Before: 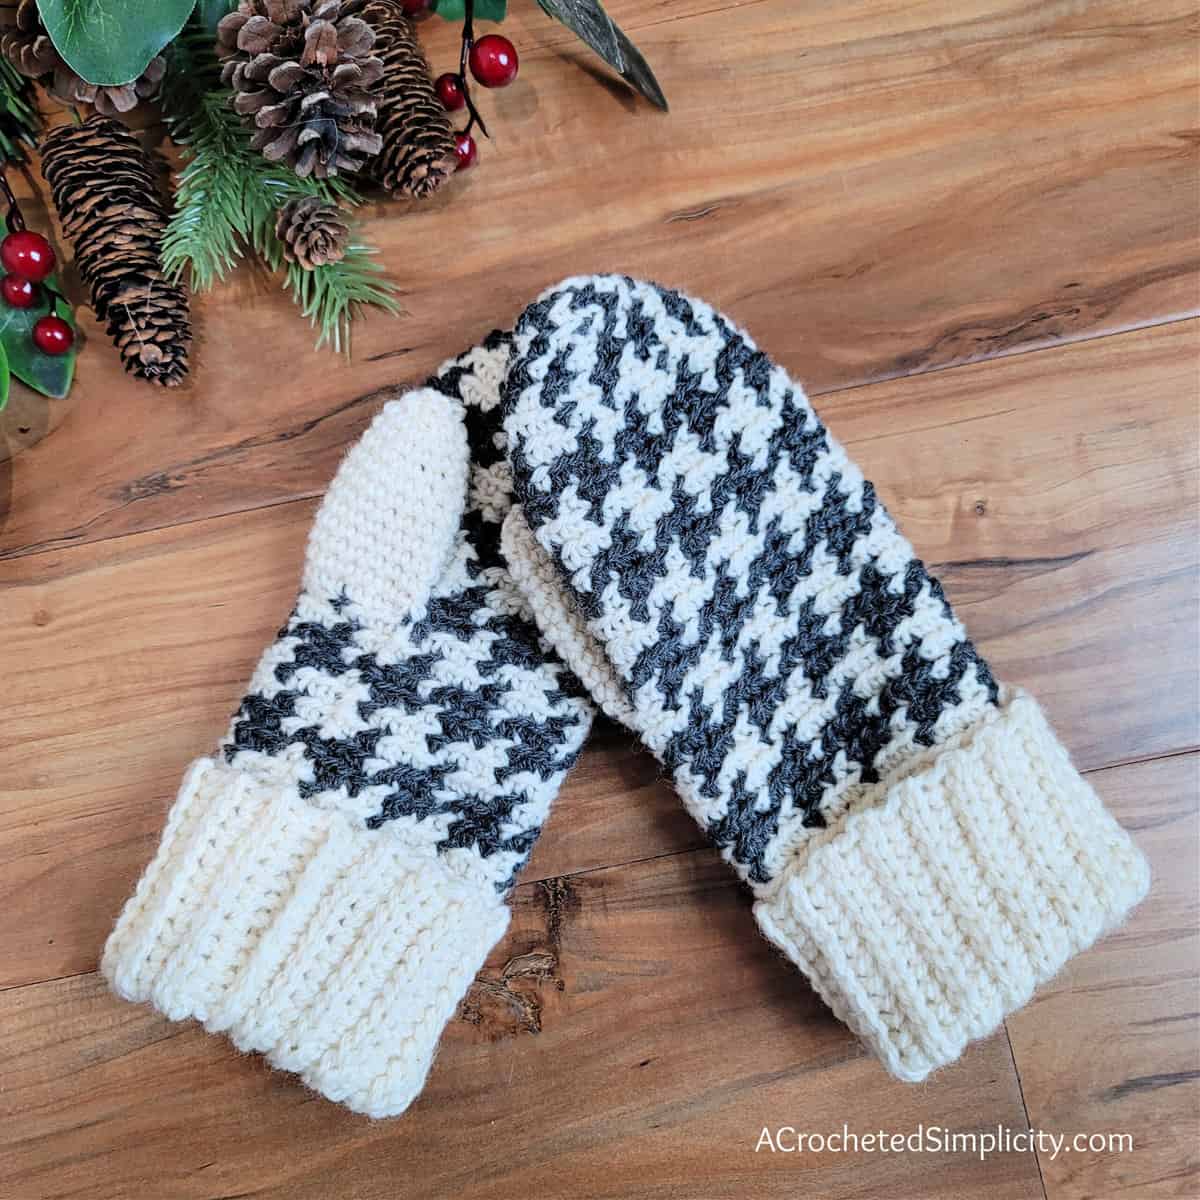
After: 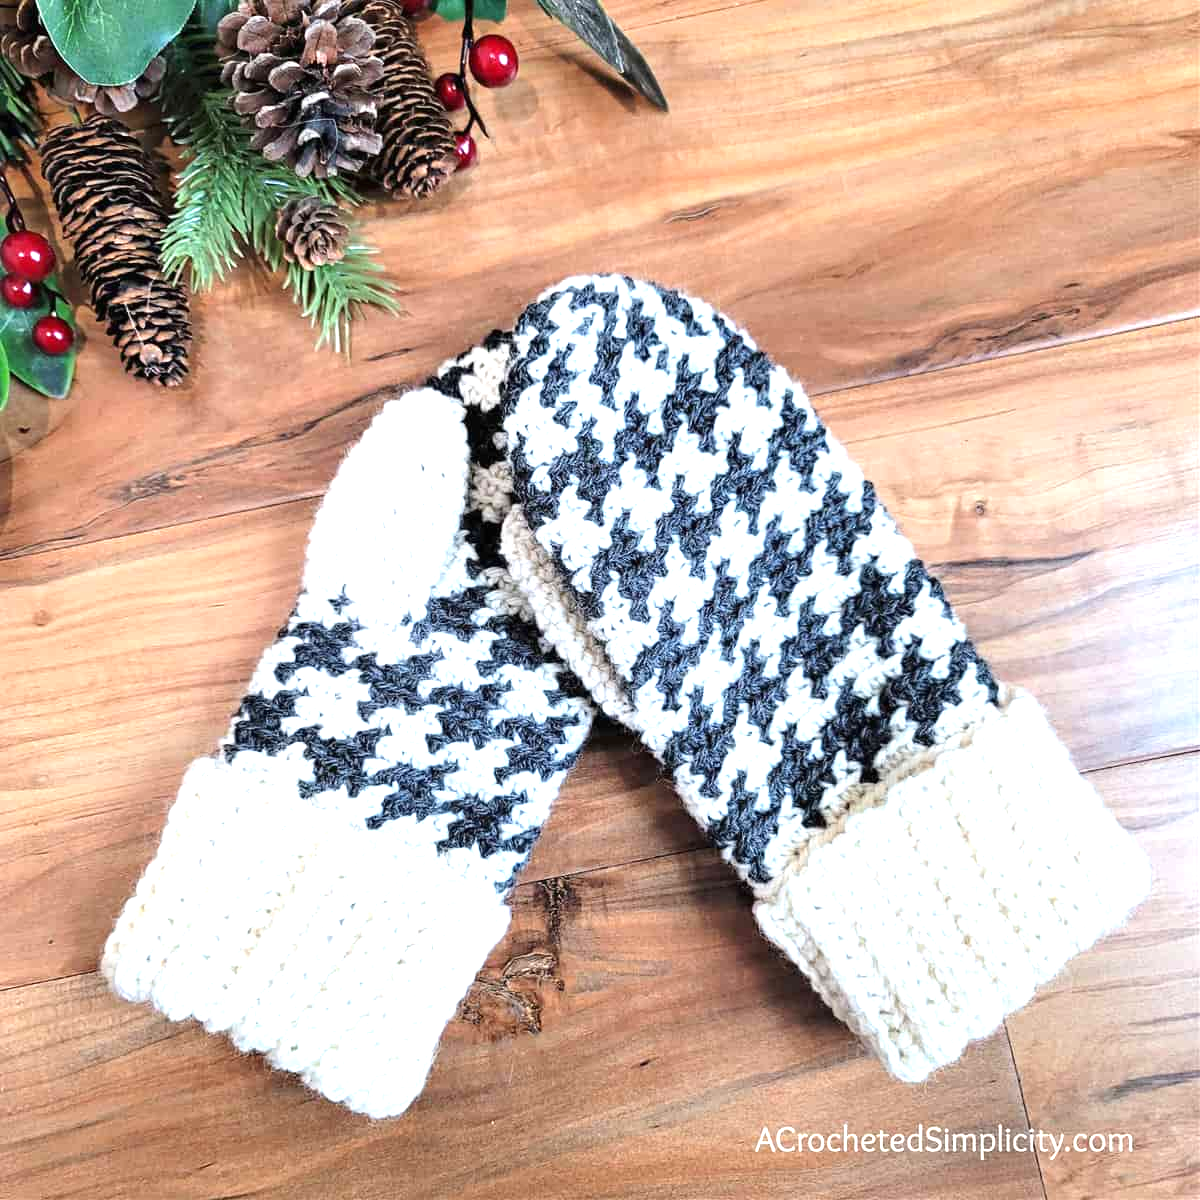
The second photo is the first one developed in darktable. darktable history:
exposure: black level correction 0, exposure 1.014 EV, compensate exposure bias true, compensate highlight preservation false
